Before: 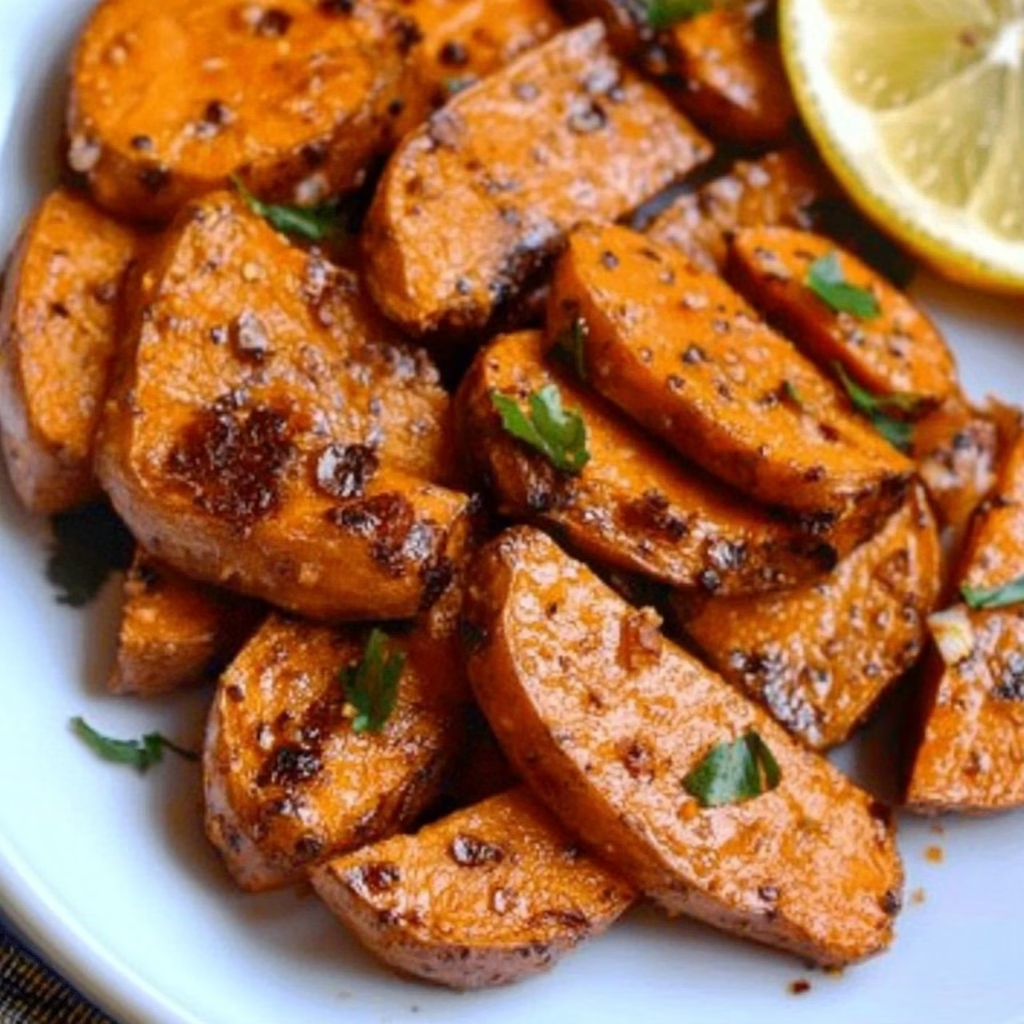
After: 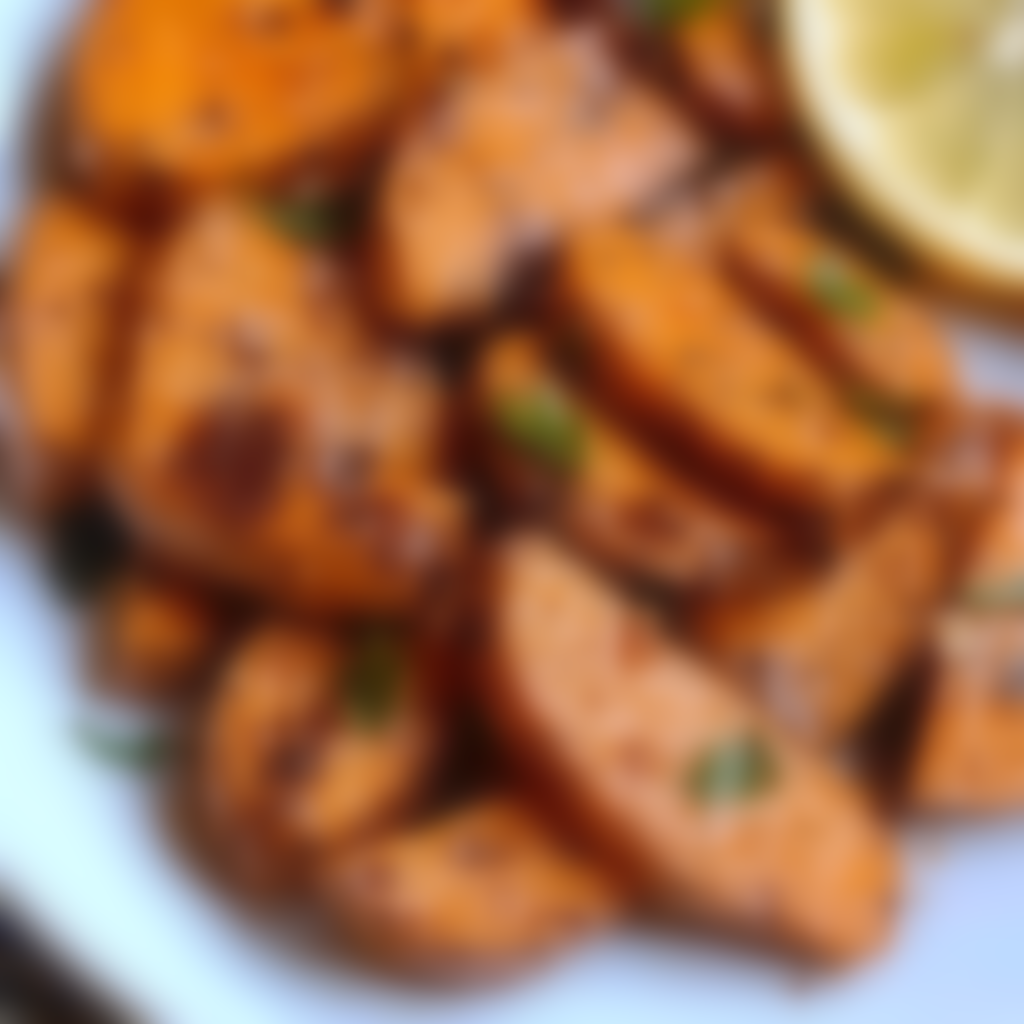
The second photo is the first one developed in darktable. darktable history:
white balance: red 0.988, blue 1.017
lowpass: radius 16, unbound 0
